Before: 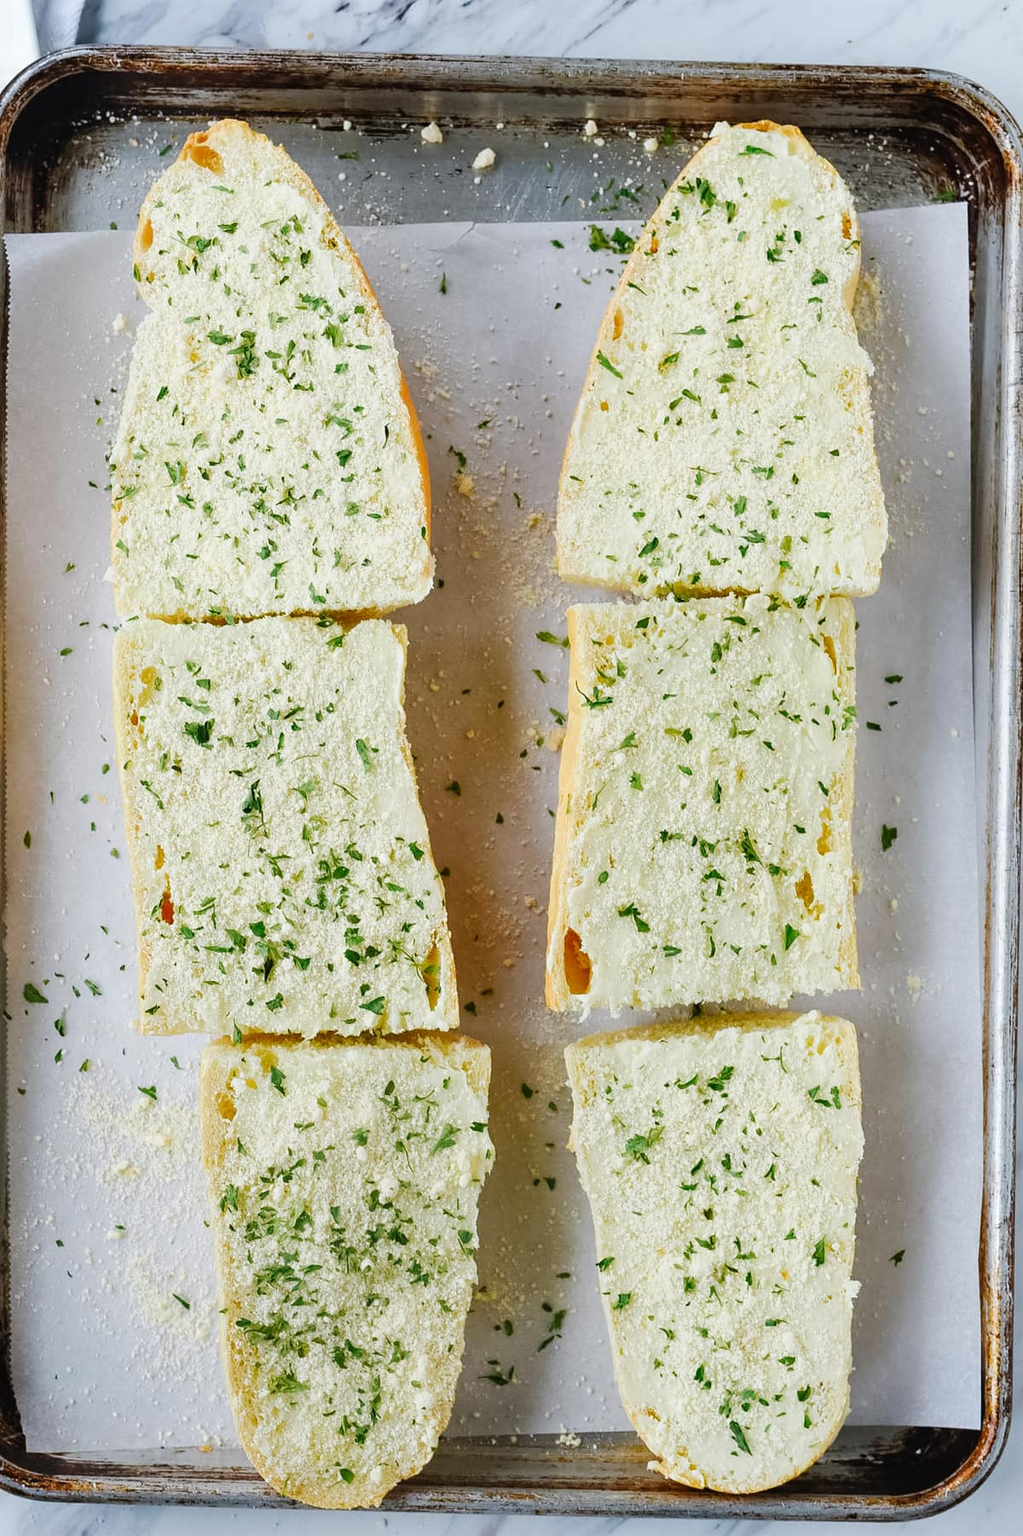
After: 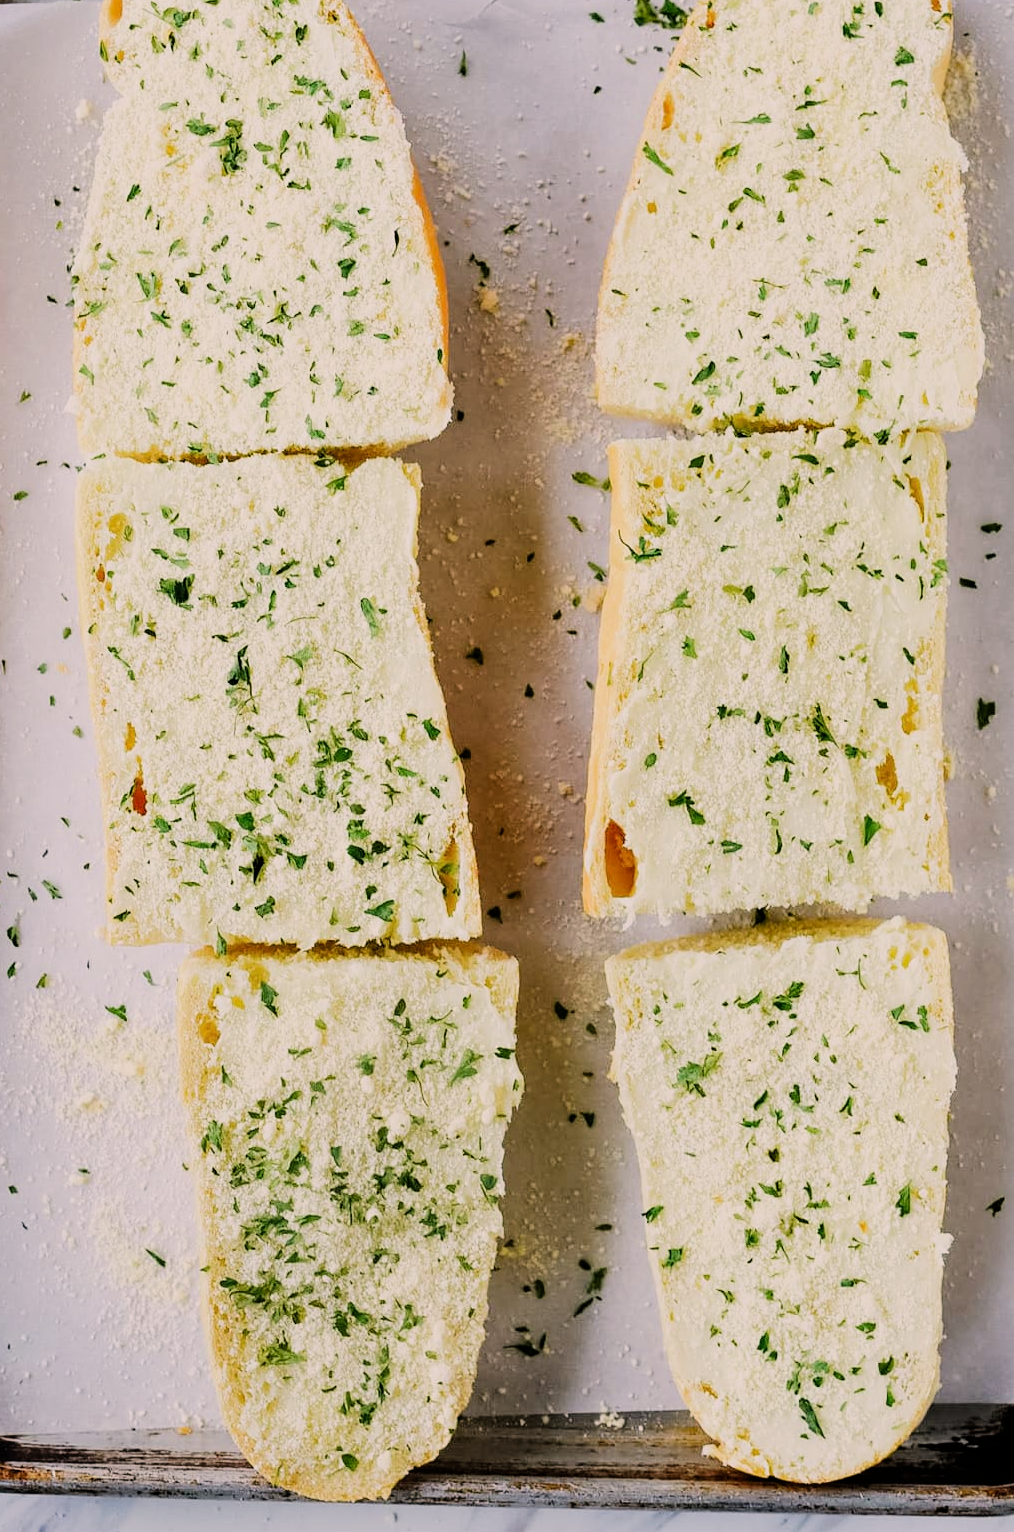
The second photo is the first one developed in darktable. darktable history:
crop and rotate: left 4.777%, top 14.961%, right 10.664%
color correction: highlights a* 6.9, highlights b* 4.29
filmic rgb: black relative exposure -7.5 EV, white relative exposure 4.99 EV, hardness 3.34, contrast 1.3
